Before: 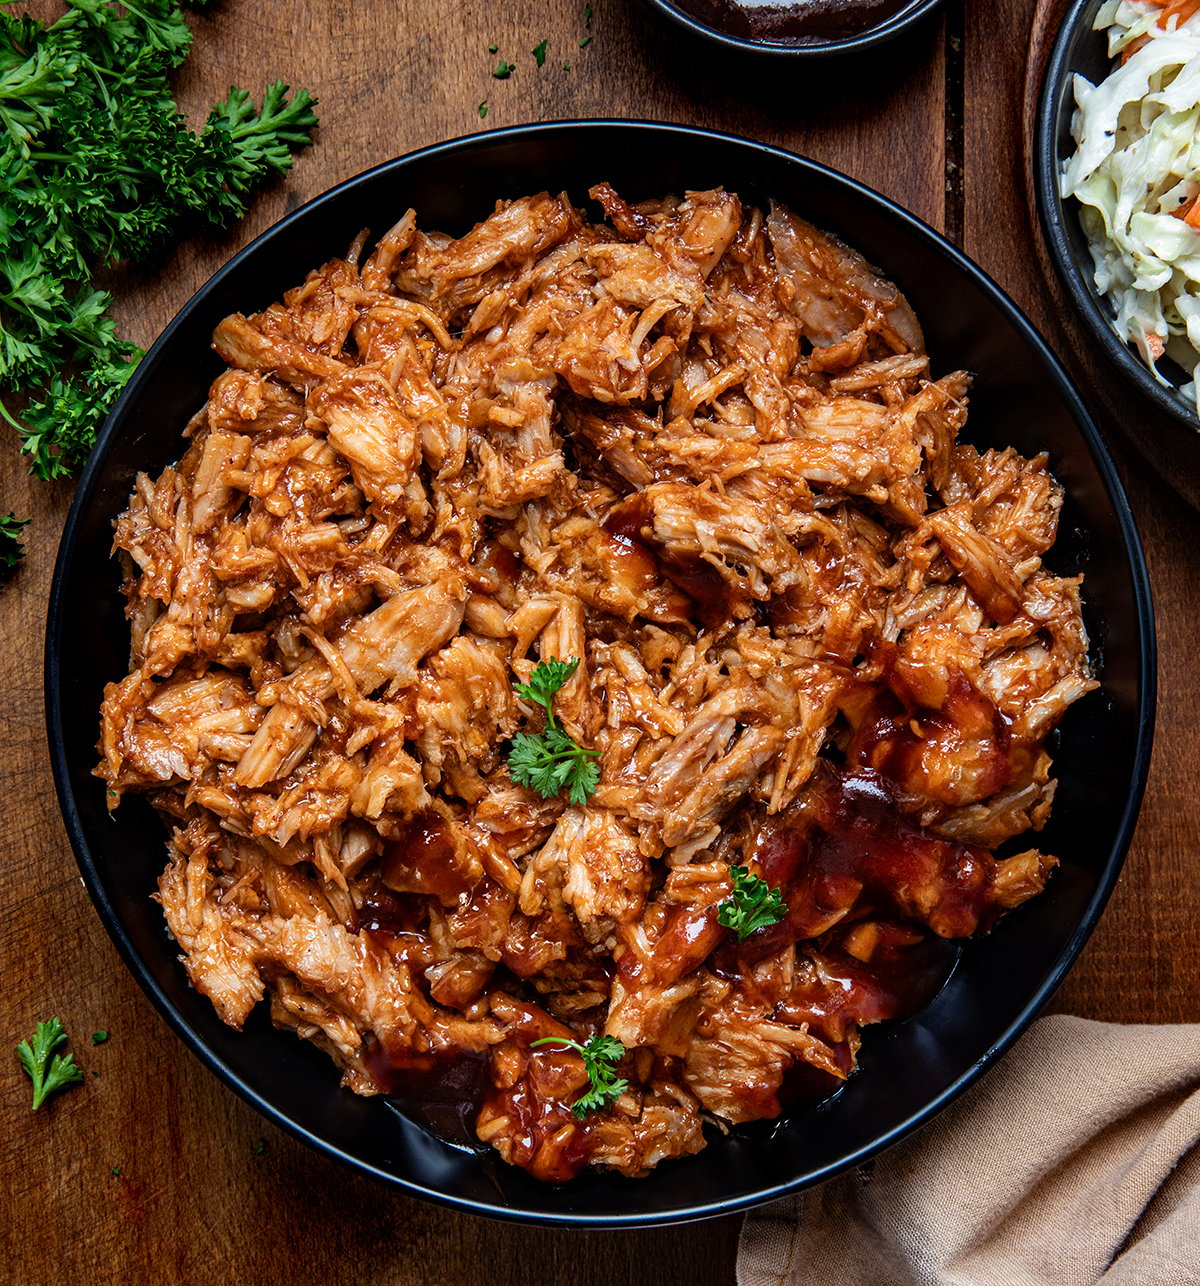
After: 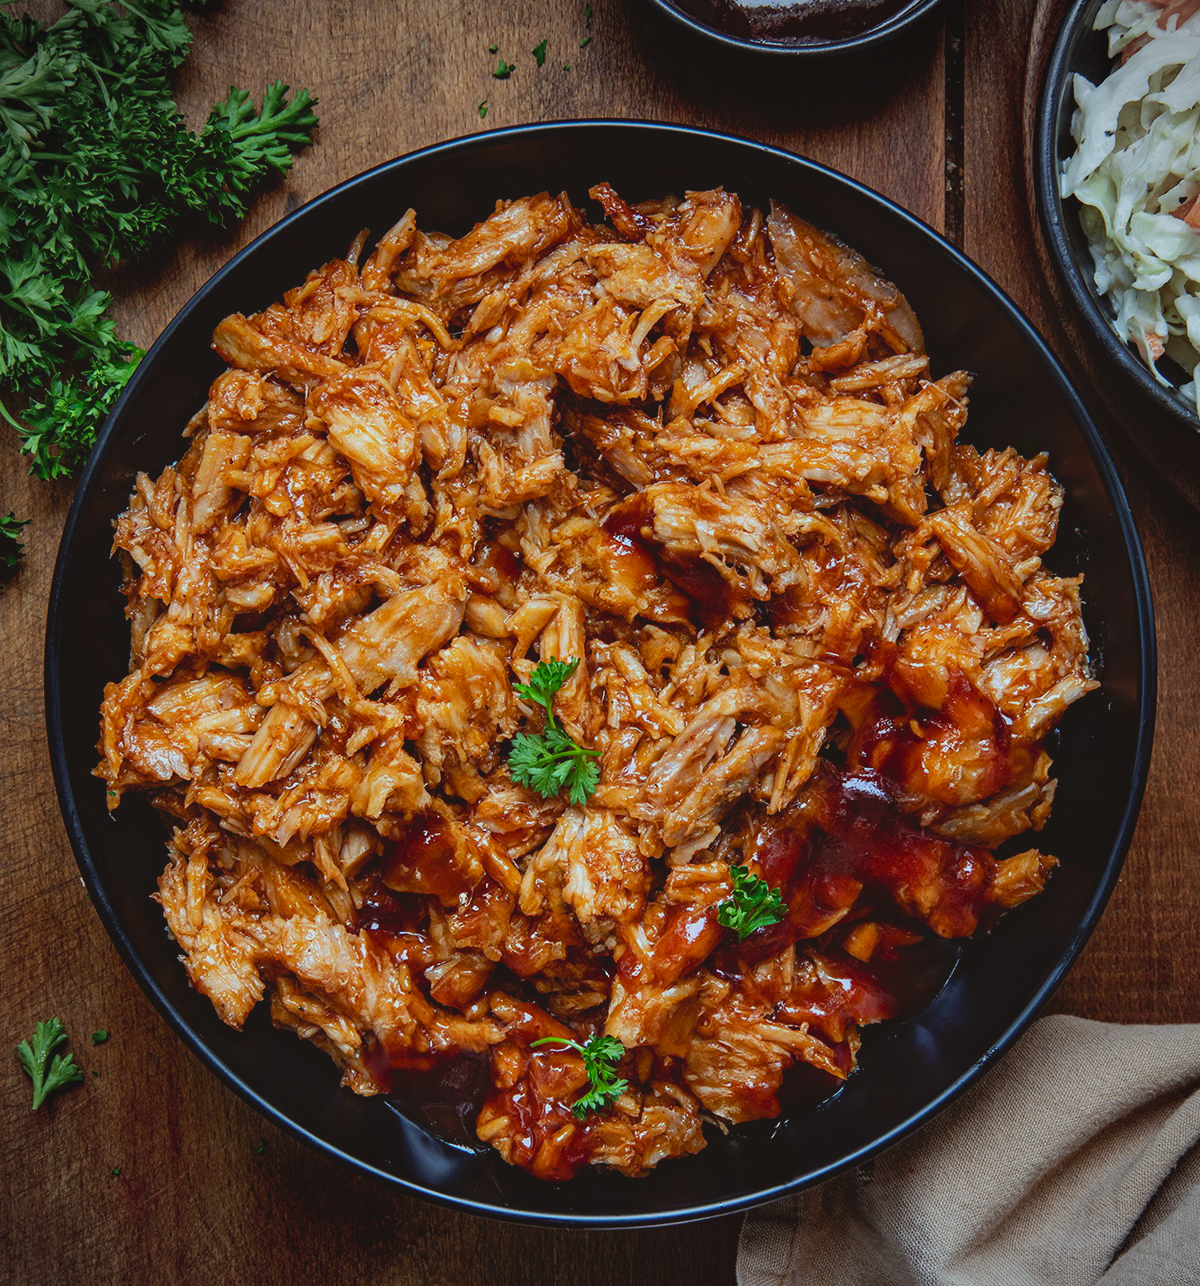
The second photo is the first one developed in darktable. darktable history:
vignetting: on, module defaults
color correction: highlights a* -2.73, highlights b* -2.09, shadows a* 2.41, shadows b* 2.73
lowpass: radius 0.1, contrast 0.85, saturation 1.1, unbound 0
bloom: size 15%, threshold 97%, strength 7%
white balance: red 0.925, blue 1.046
